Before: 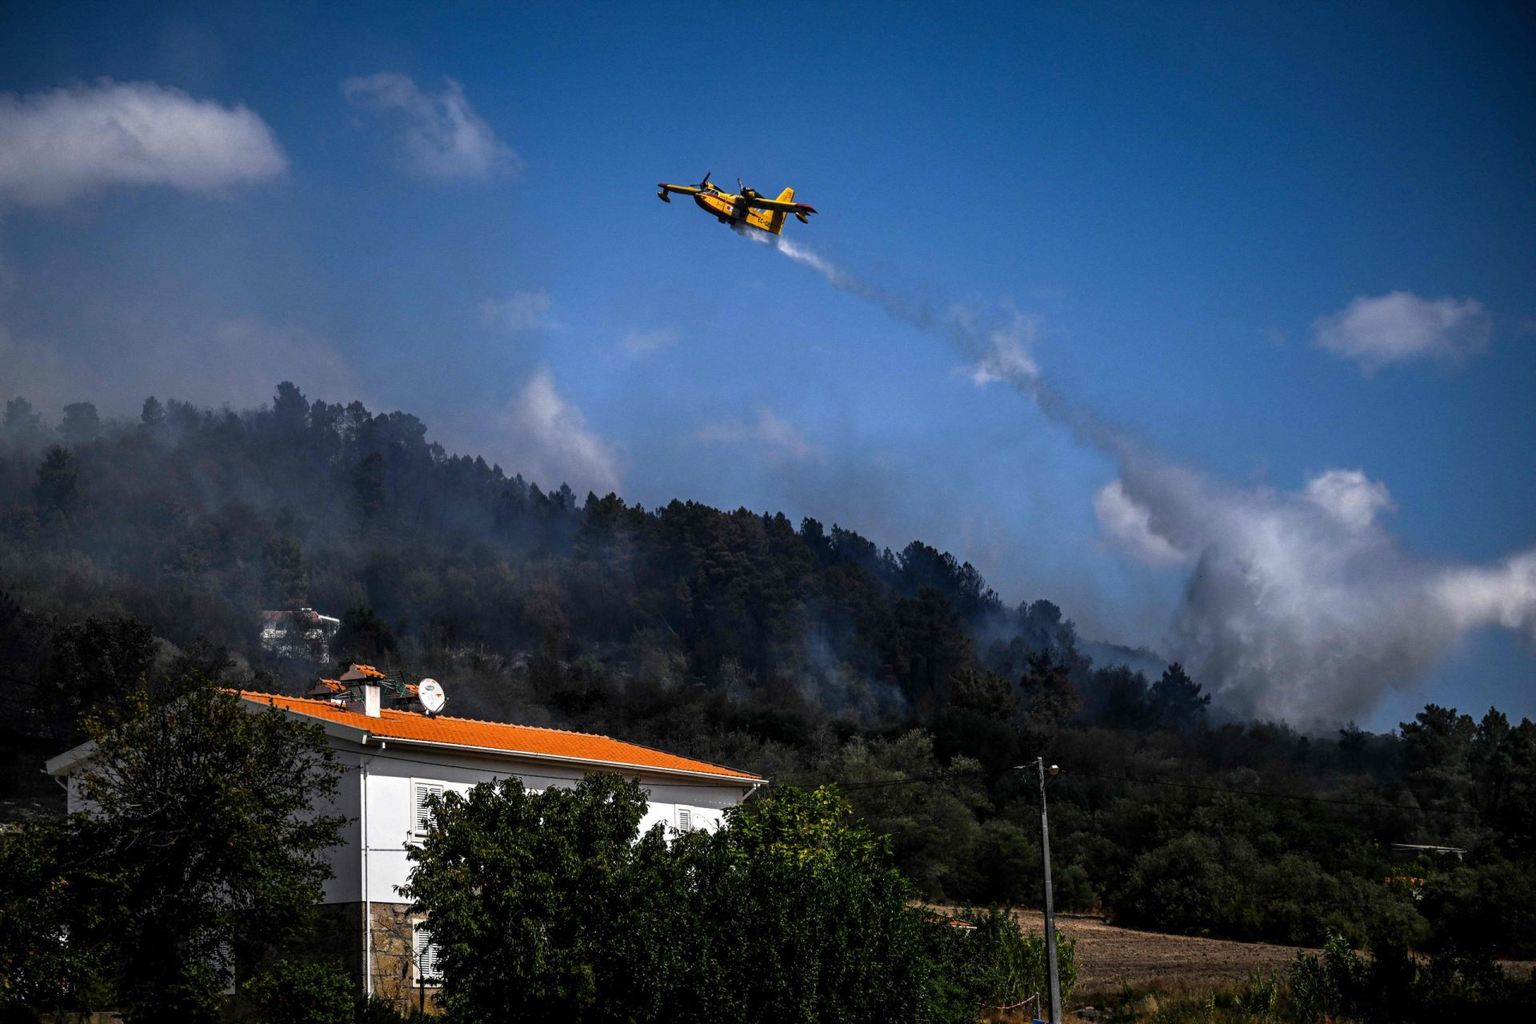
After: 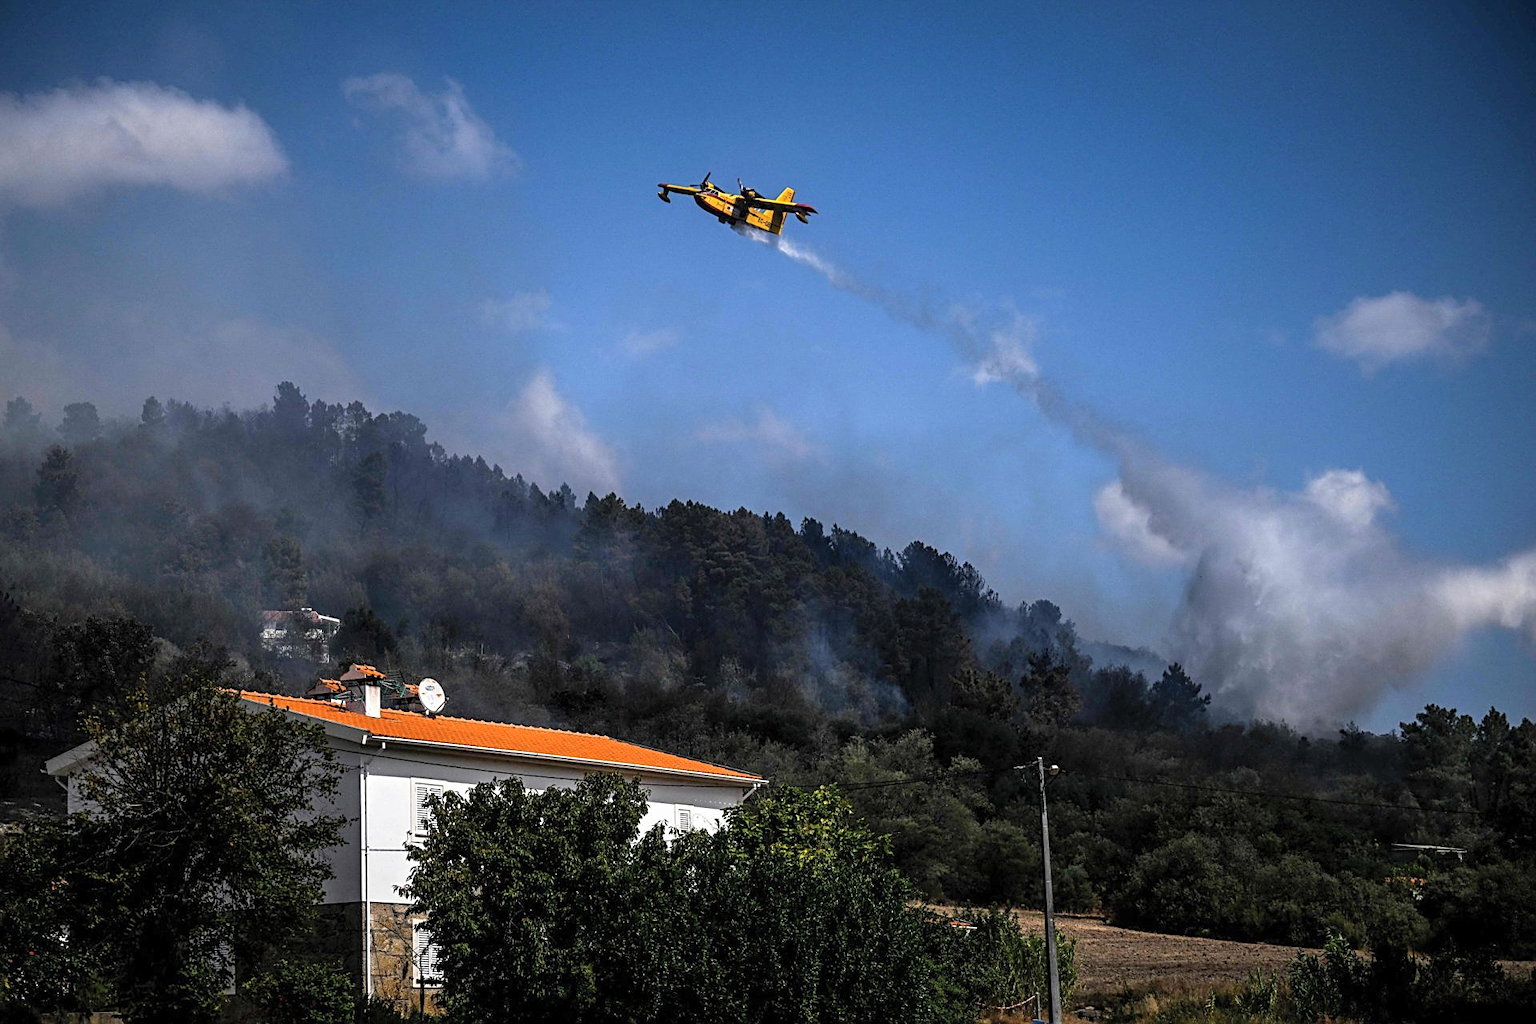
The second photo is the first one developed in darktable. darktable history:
contrast brightness saturation: brightness 0.125
sharpen: amount 0.495
